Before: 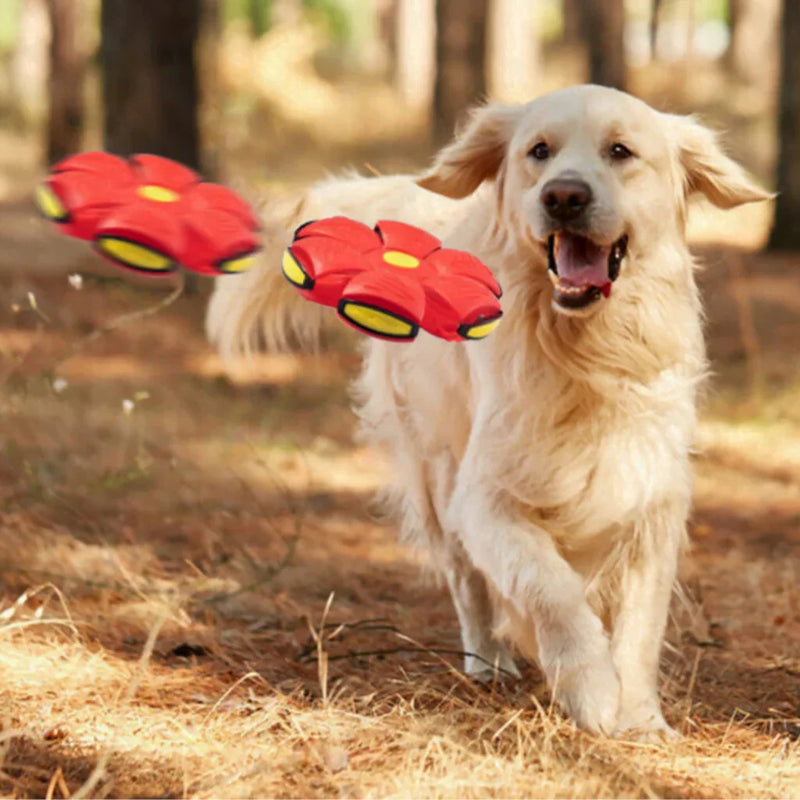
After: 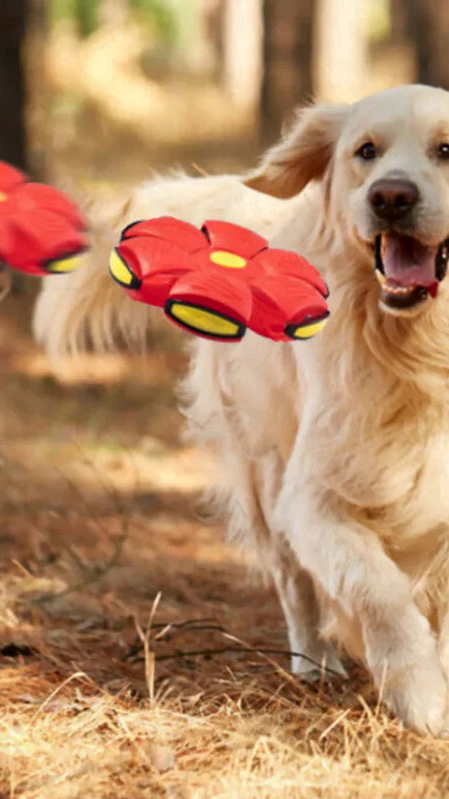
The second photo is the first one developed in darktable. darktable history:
crop: left 21.674%, right 22.121%, bottom 0.002%
local contrast: mode bilateral grid, contrast 20, coarseness 49, detail 119%, midtone range 0.2
